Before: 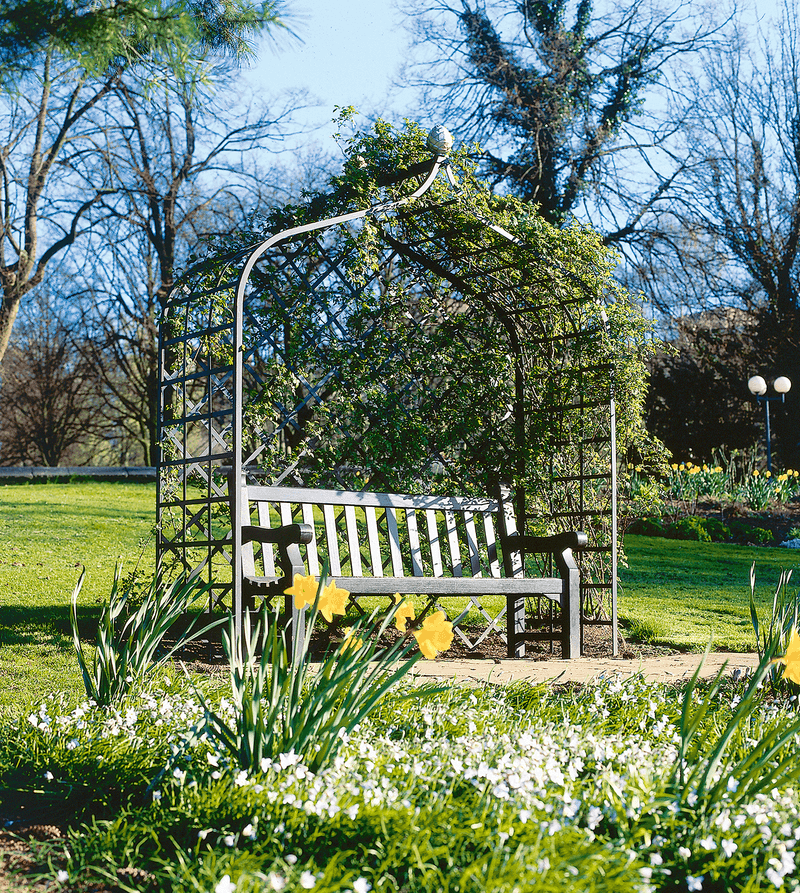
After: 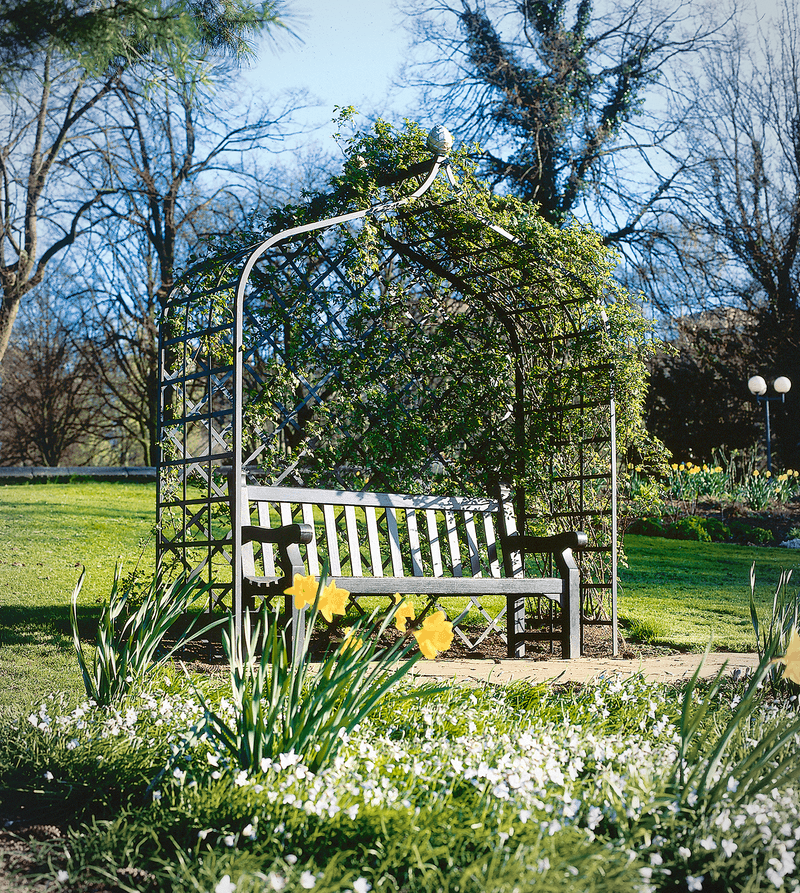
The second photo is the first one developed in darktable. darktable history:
vignetting: brightness -0.281, center (-0.032, -0.049), automatic ratio true
